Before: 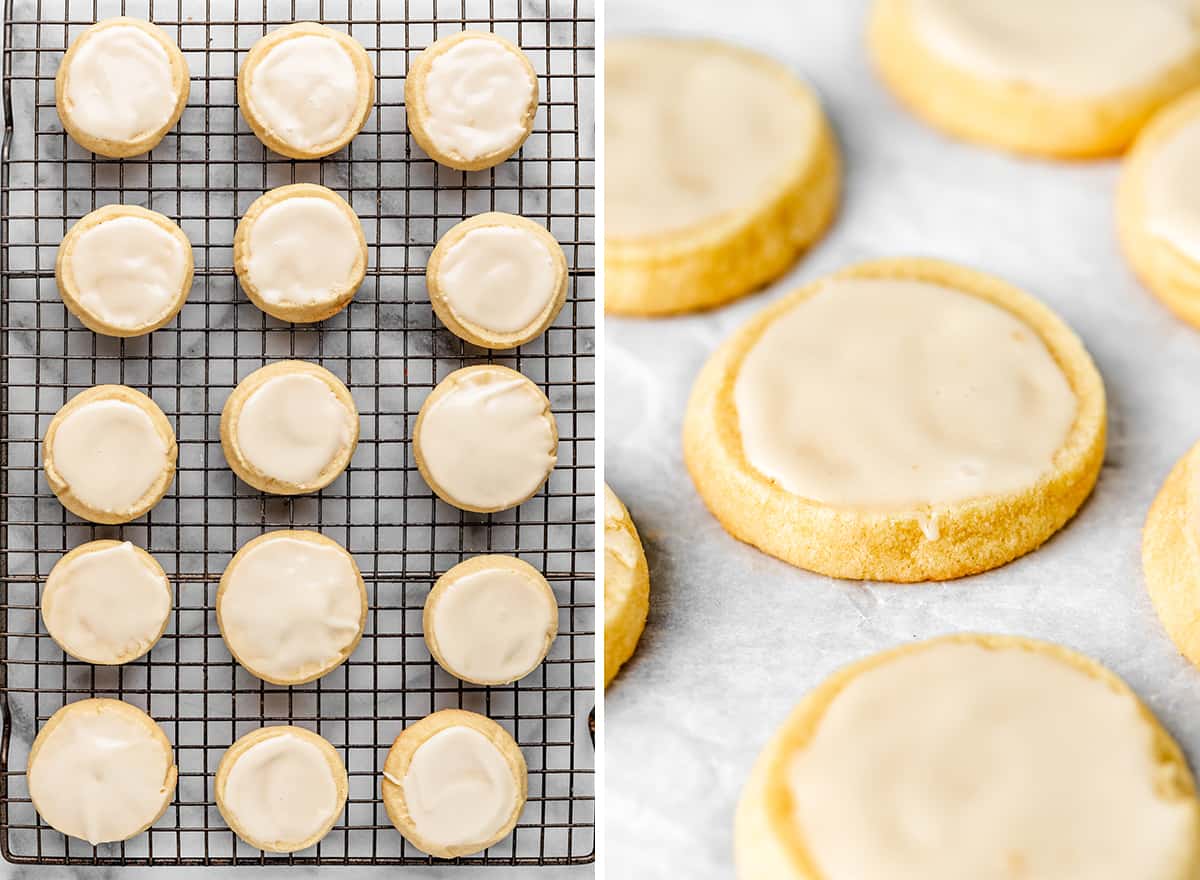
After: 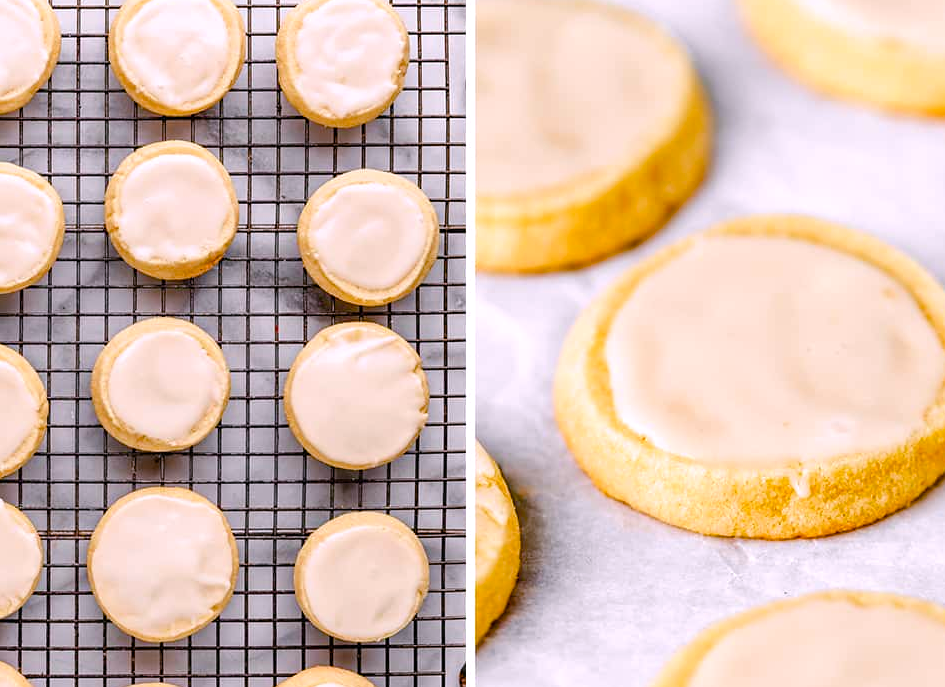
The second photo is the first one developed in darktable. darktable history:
white balance: red 1.05, blue 1.072
crop and rotate: left 10.77%, top 5.1%, right 10.41%, bottom 16.76%
color balance rgb: perceptual saturation grading › global saturation 35%, perceptual saturation grading › highlights -30%, perceptual saturation grading › shadows 35%, perceptual brilliance grading › global brilliance 3%, perceptual brilliance grading › highlights -3%, perceptual brilliance grading › shadows 3%
